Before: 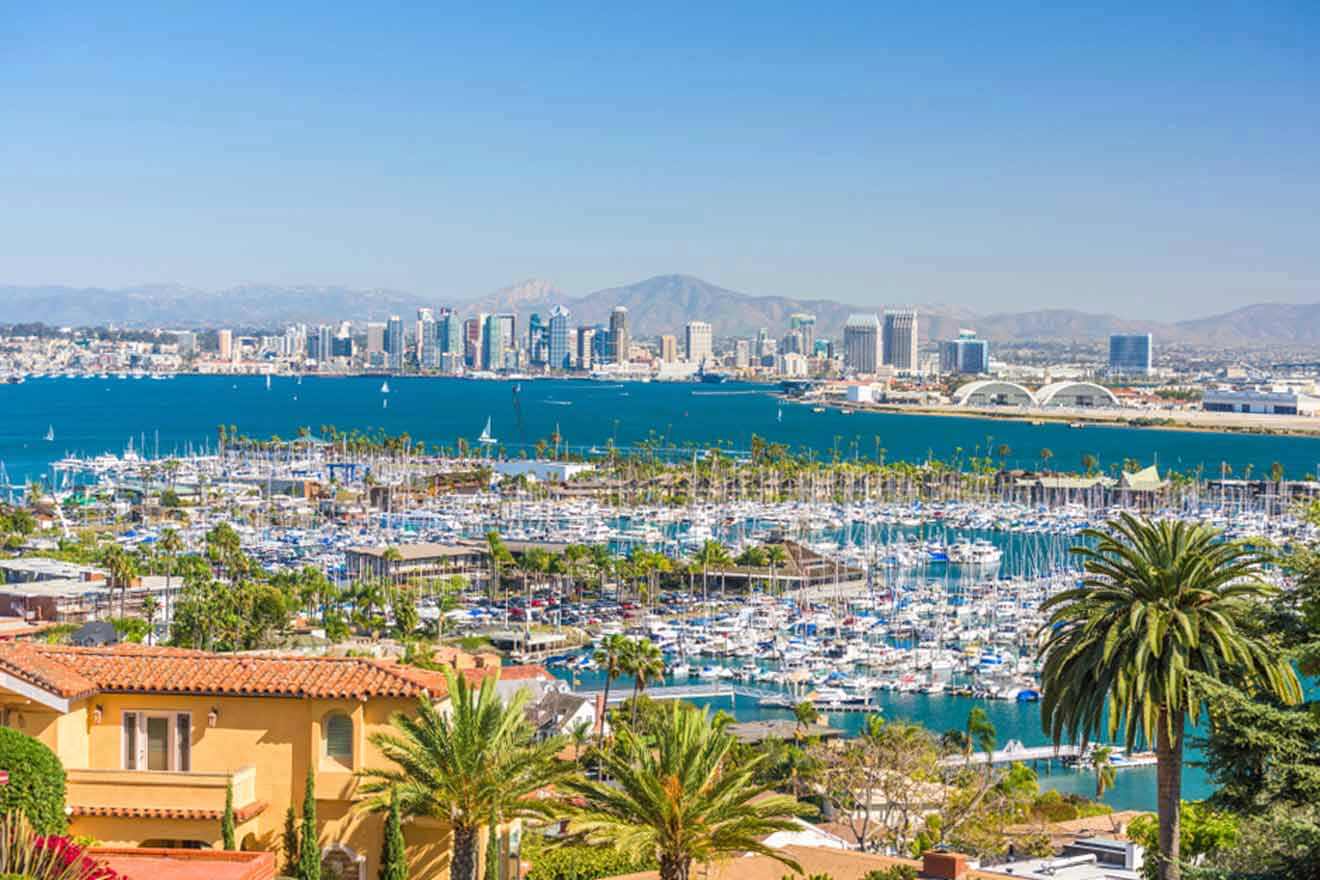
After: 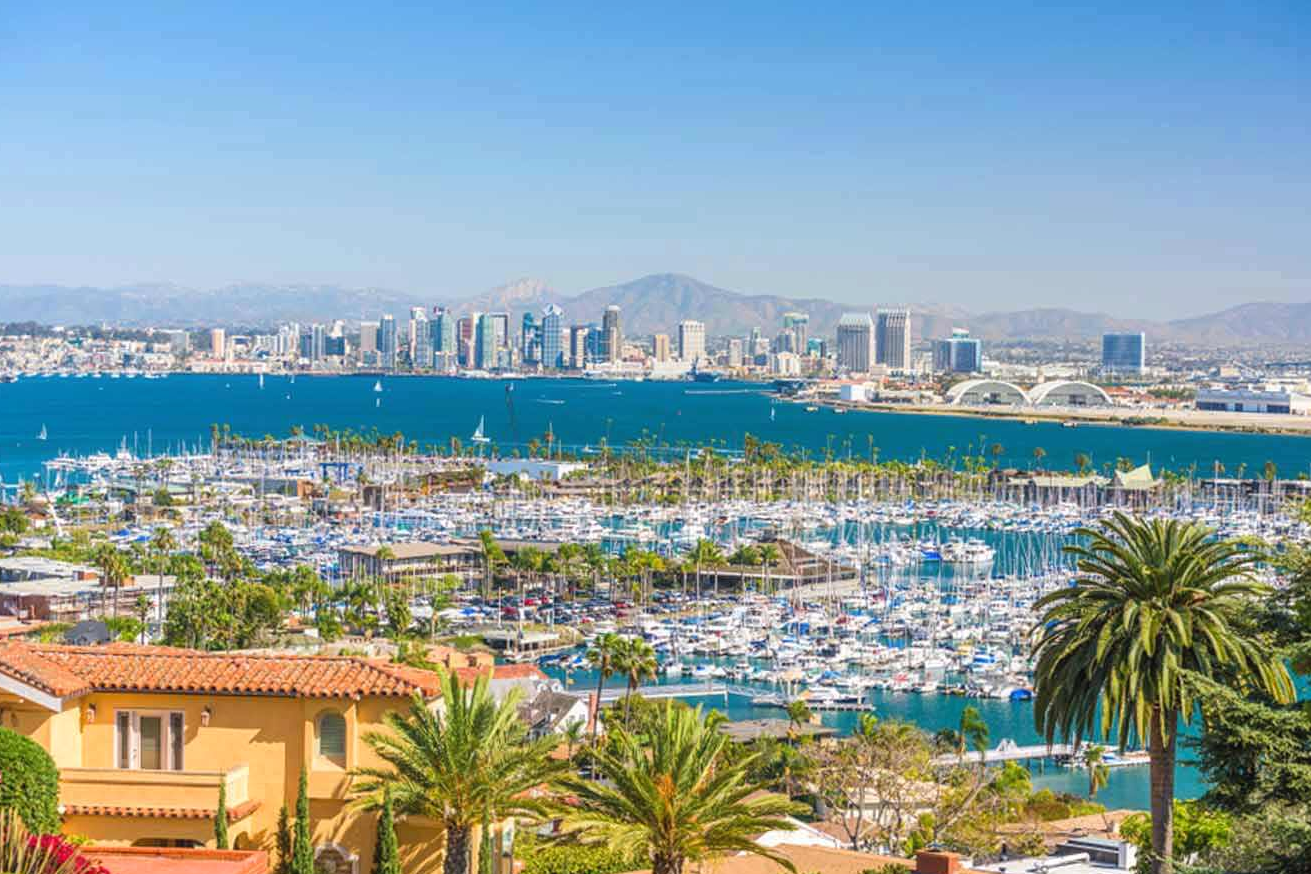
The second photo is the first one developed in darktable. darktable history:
contrast equalizer: octaves 7, y [[0.5, 0.496, 0.435, 0.435, 0.496, 0.5], [0.5 ×6], [0.5 ×6], [0 ×6], [0 ×6]], mix 0.356
crop and rotate: left 0.657%, top 0.332%, bottom 0.297%
exposure: exposure 0.076 EV, compensate exposure bias true, compensate highlight preservation false
